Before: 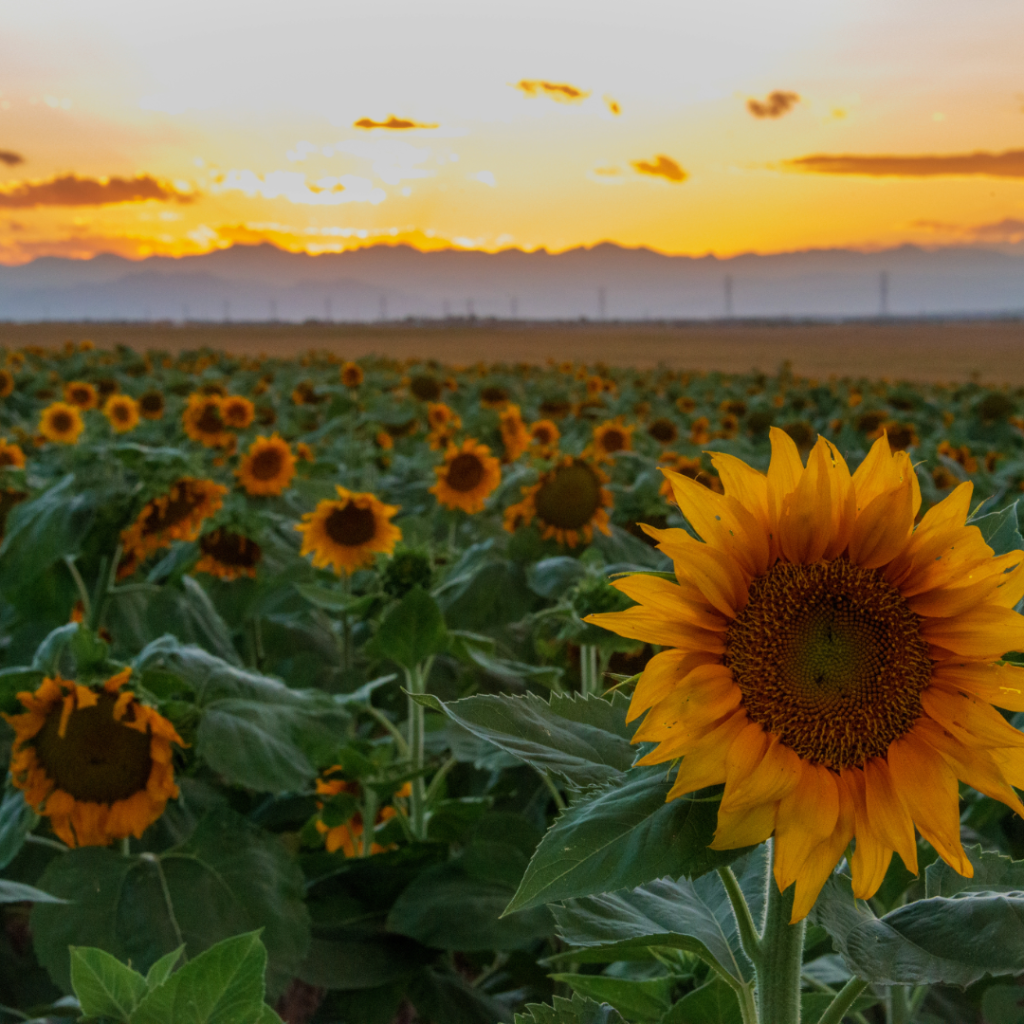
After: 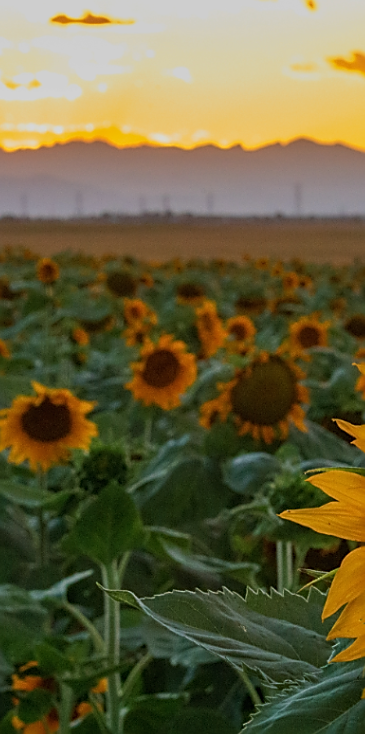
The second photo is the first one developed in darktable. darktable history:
crop and rotate: left 29.782%, top 10.165%, right 34.489%, bottom 18.121%
sharpen: radius 1.409, amount 1.255, threshold 0.623
